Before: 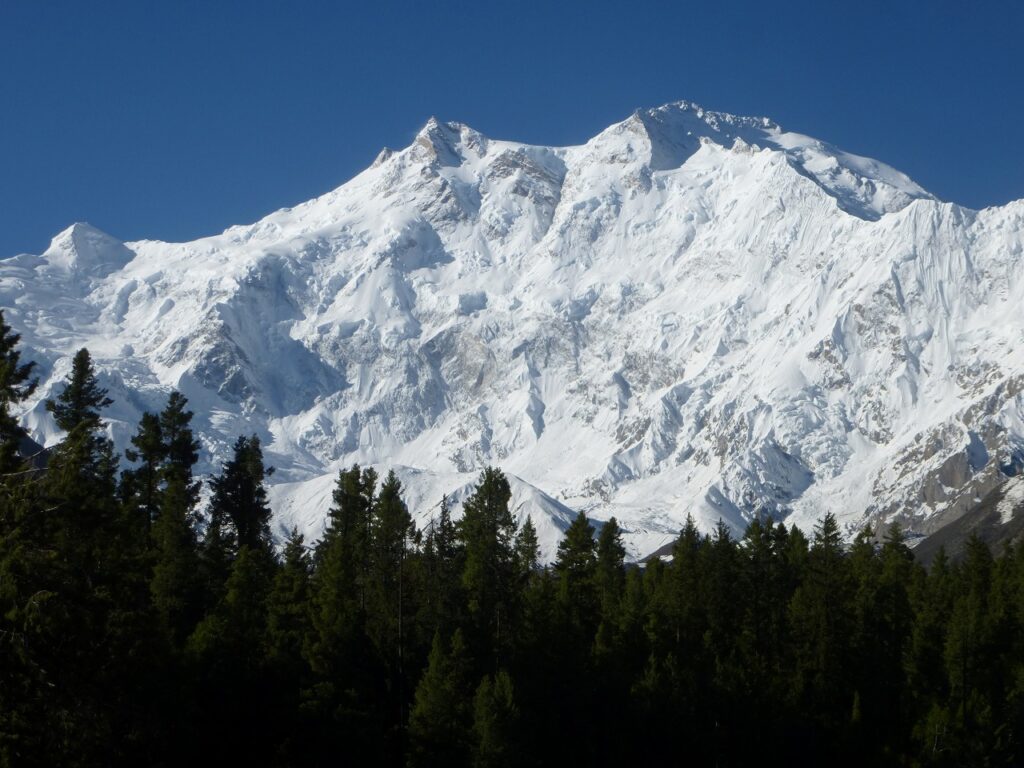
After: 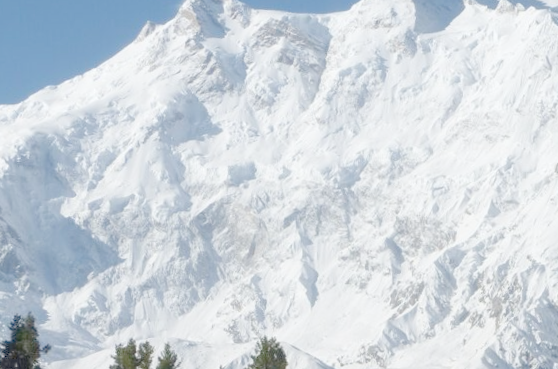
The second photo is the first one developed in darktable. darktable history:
rotate and perspective: rotation -2.12°, lens shift (vertical) 0.009, lens shift (horizontal) -0.008, automatic cropping original format, crop left 0.036, crop right 0.964, crop top 0.05, crop bottom 0.959
crop: left 20.932%, top 15.471%, right 21.848%, bottom 34.081%
